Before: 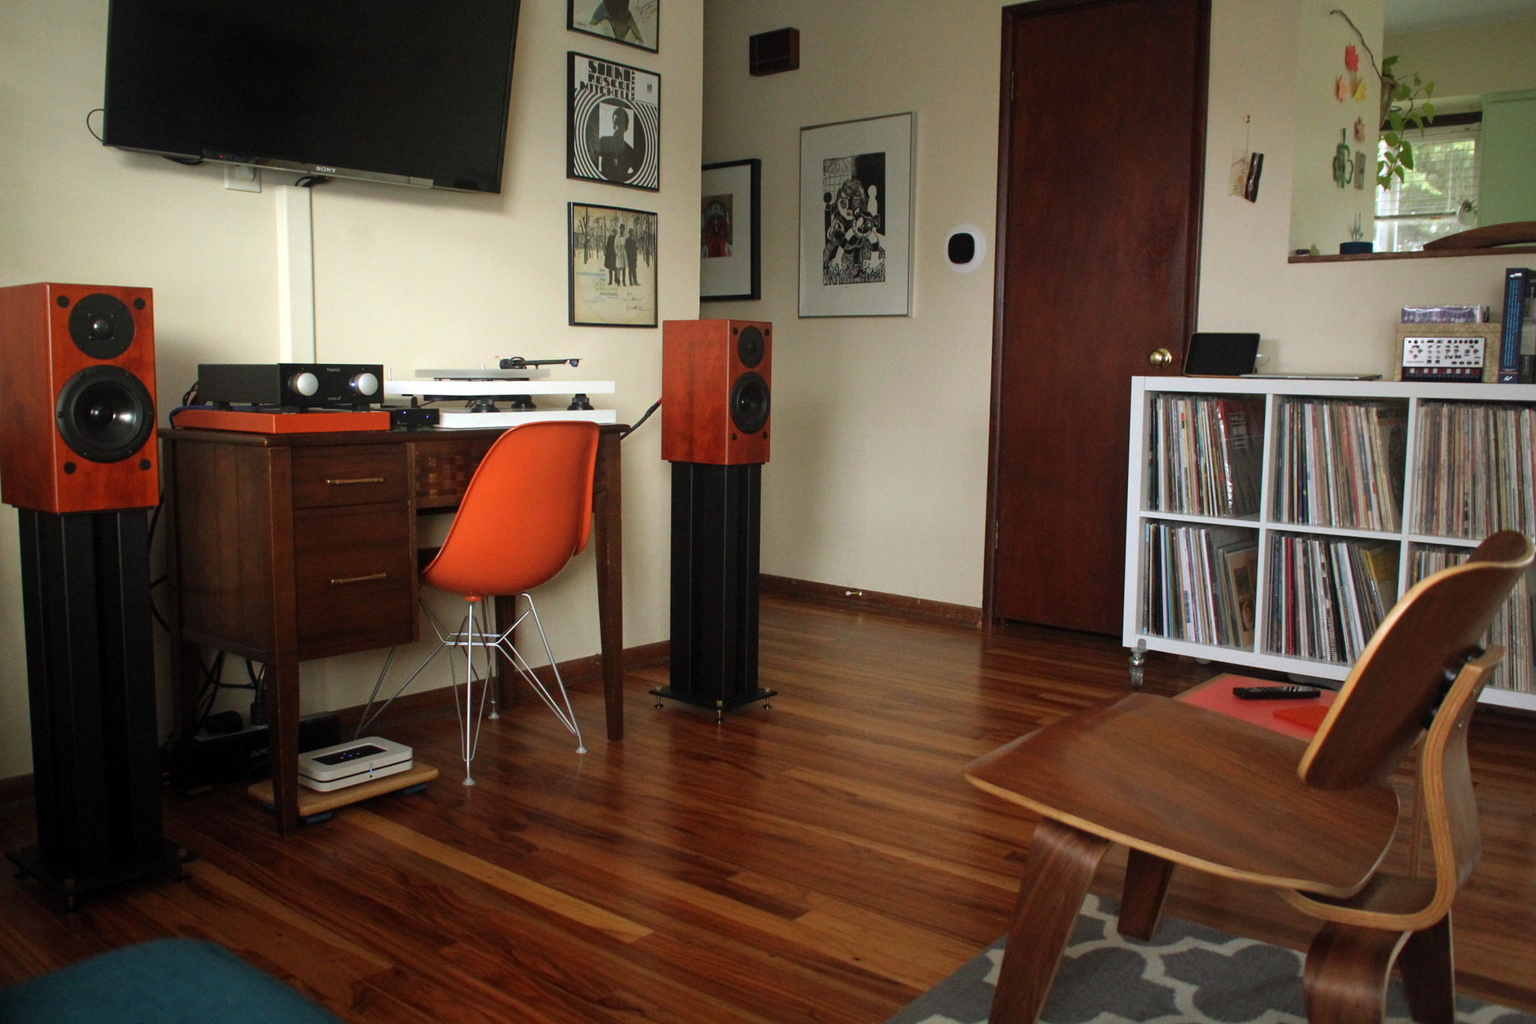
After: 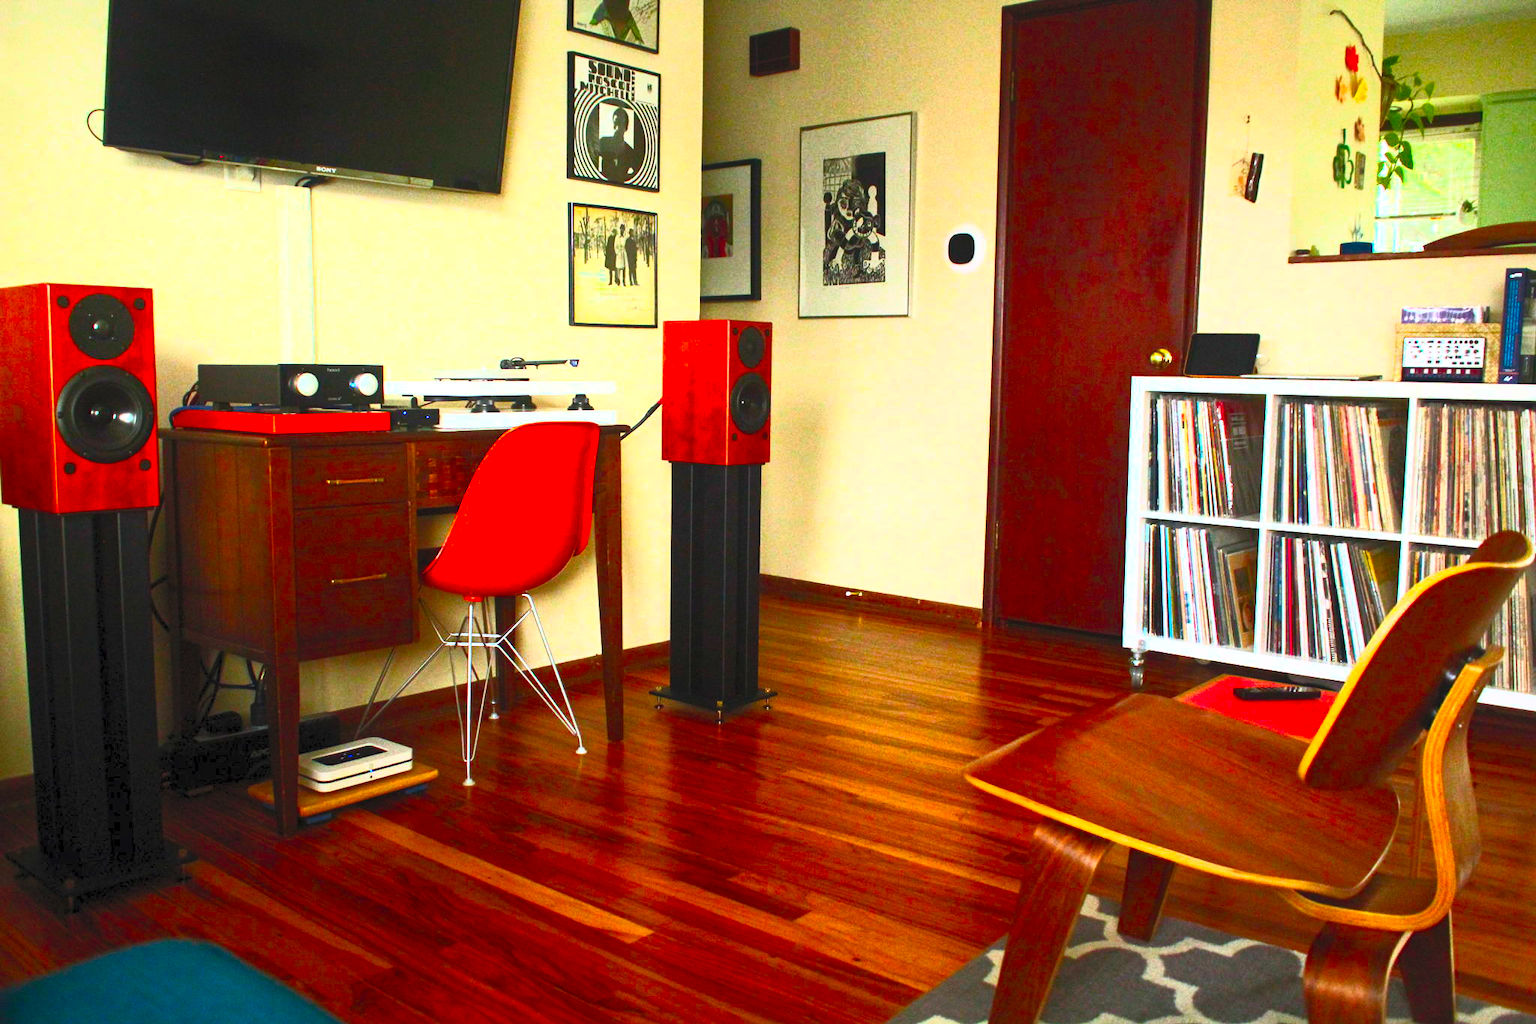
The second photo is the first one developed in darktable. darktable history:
contrast brightness saturation: contrast 0.984, brightness 0.997, saturation 0.983
local contrast: mode bilateral grid, contrast 20, coarseness 50, detail 119%, midtone range 0.2
color balance rgb: perceptual saturation grading › global saturation 30.267%, perceptual brilliance grading › global brilliance 3.01%, perceptual brilliance grading › highlights -2.758%, perceptual brilliance grading › shadows 3.705%, global vibrance 14.589%
